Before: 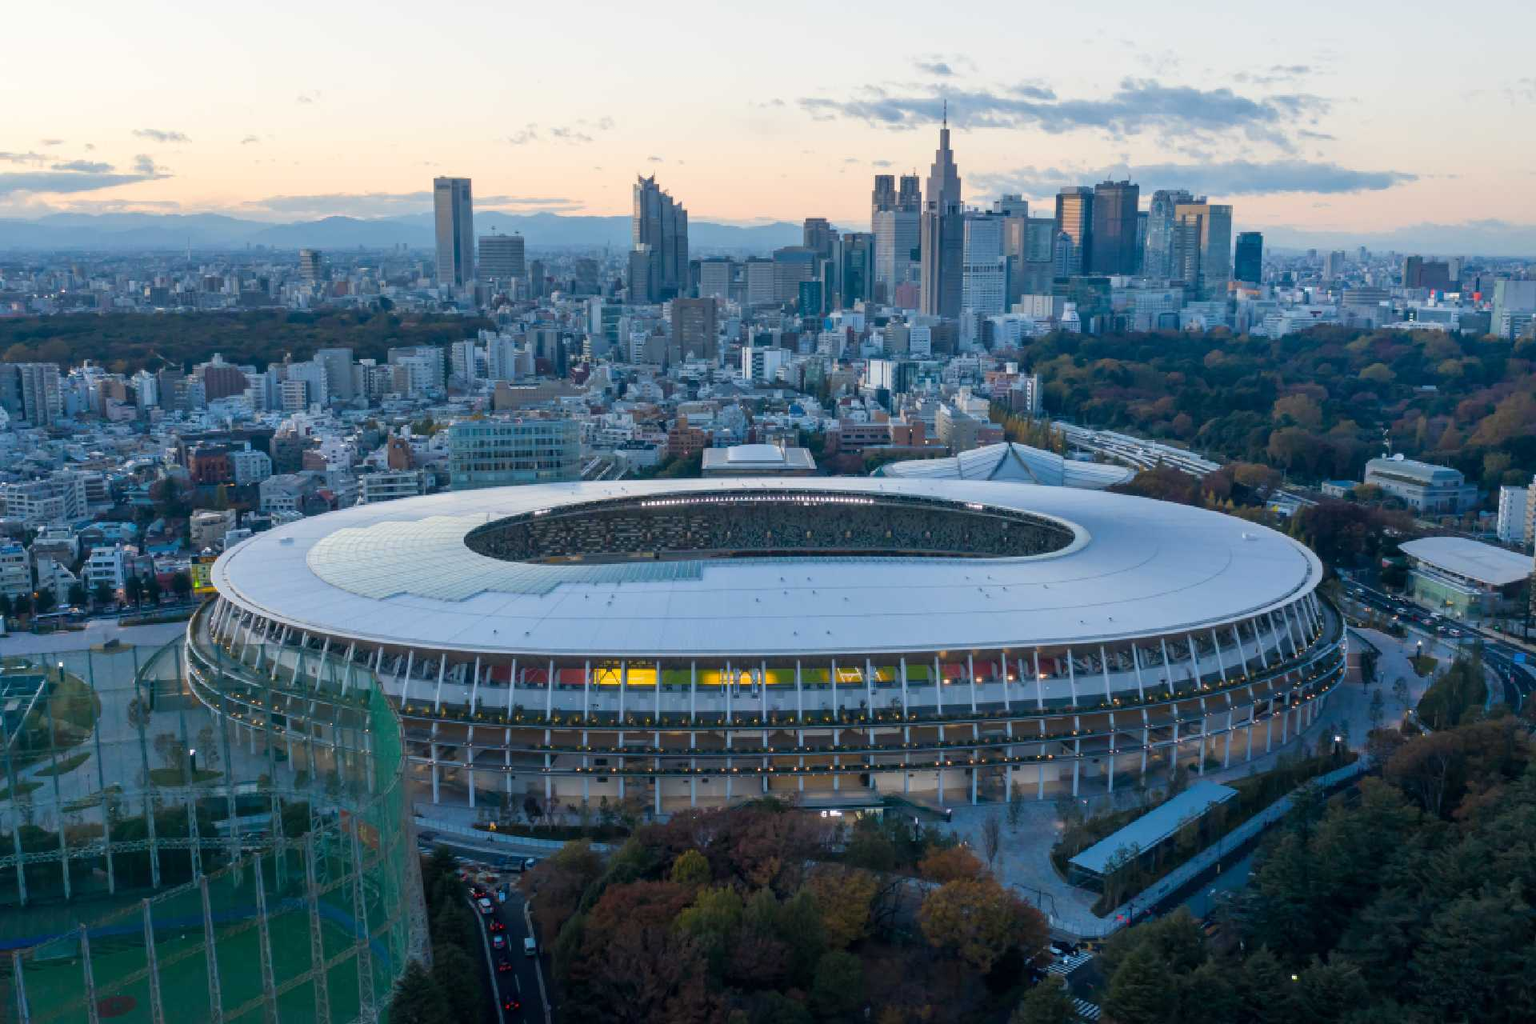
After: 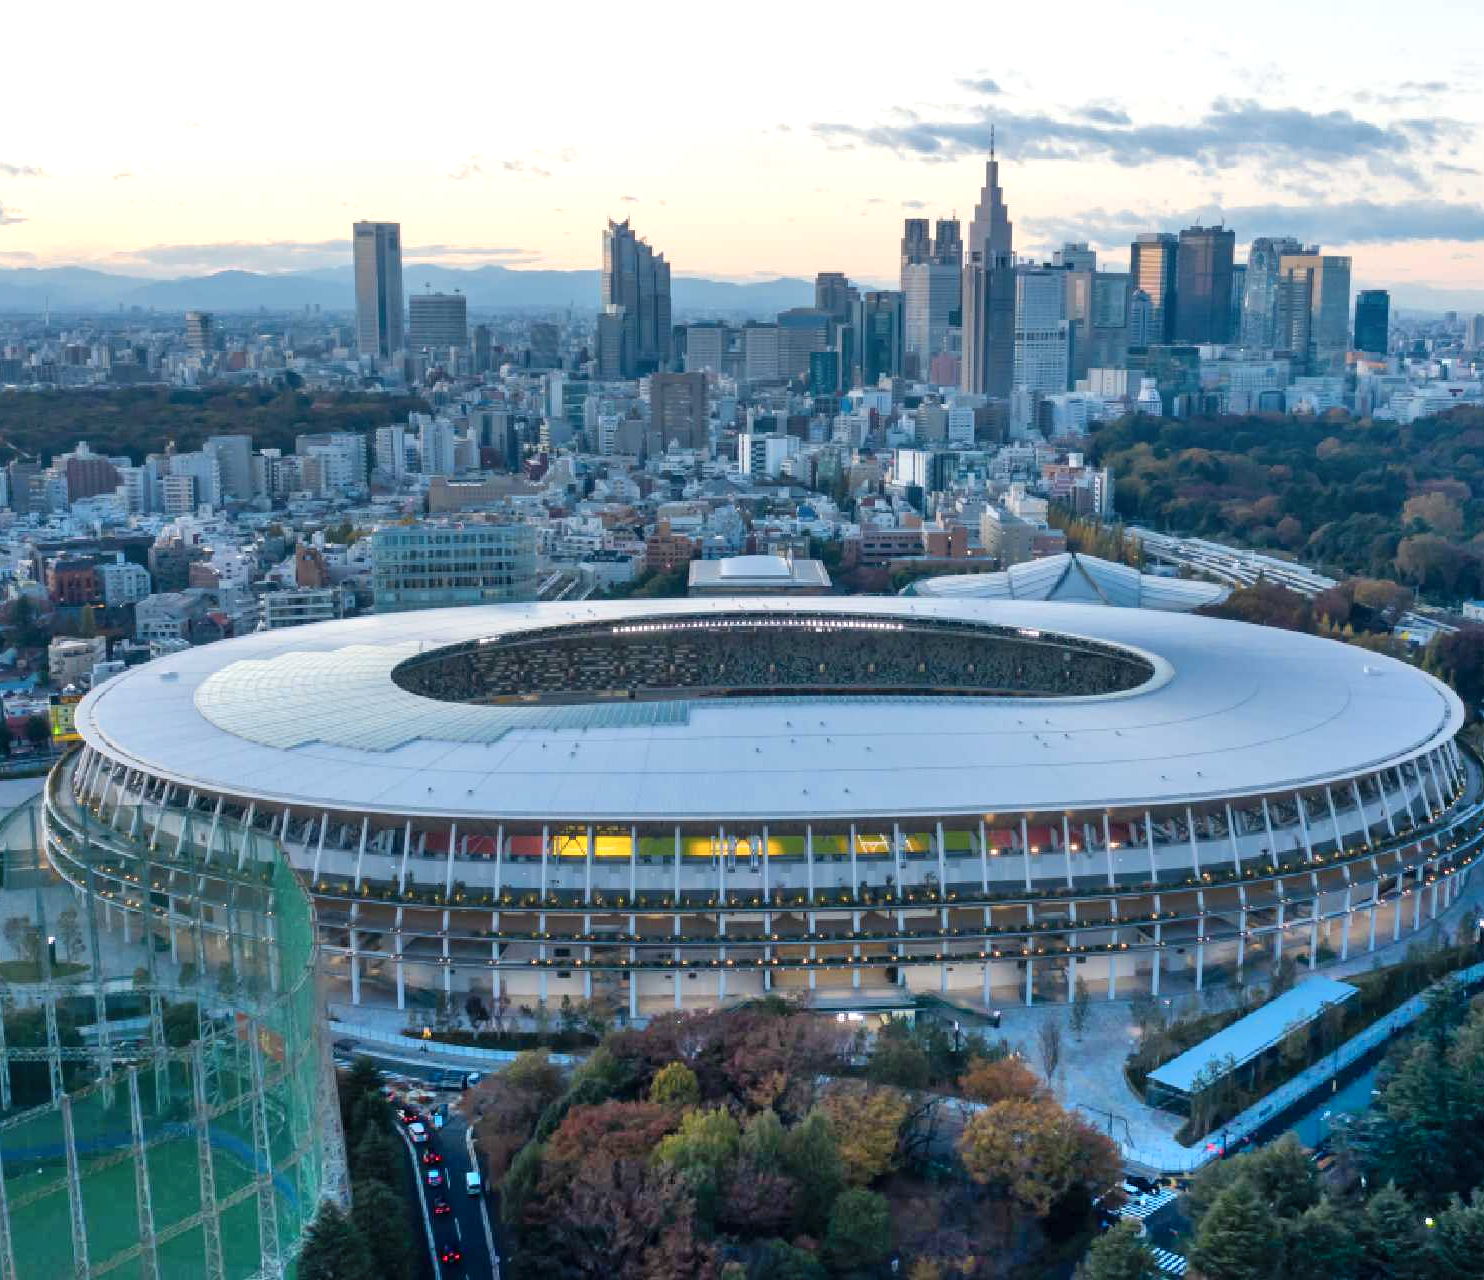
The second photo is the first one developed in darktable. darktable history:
color zones: curves: ch0 [(0, 0.5) (0.143, 0.5) (0.286, 0.5) (0.429, 0.5) (0.571, 0.5) (0.714, 0.476) (0.857, 0.5) (1, 0.5)]; ch2 [(0, 0.5) (0.143, 0.5) (0.286, 0.5) (0.429, 0.5) (0.571, 0.5) (0.714, 0.487) (0.857, 0.5) (1, 0.5)]
shadows and highlights: radius 113.57, shadows 51.57, white point adjustment 9.03, highlights -5.4, soften with gaussian
crop: left 9.885%, right 12.822%
